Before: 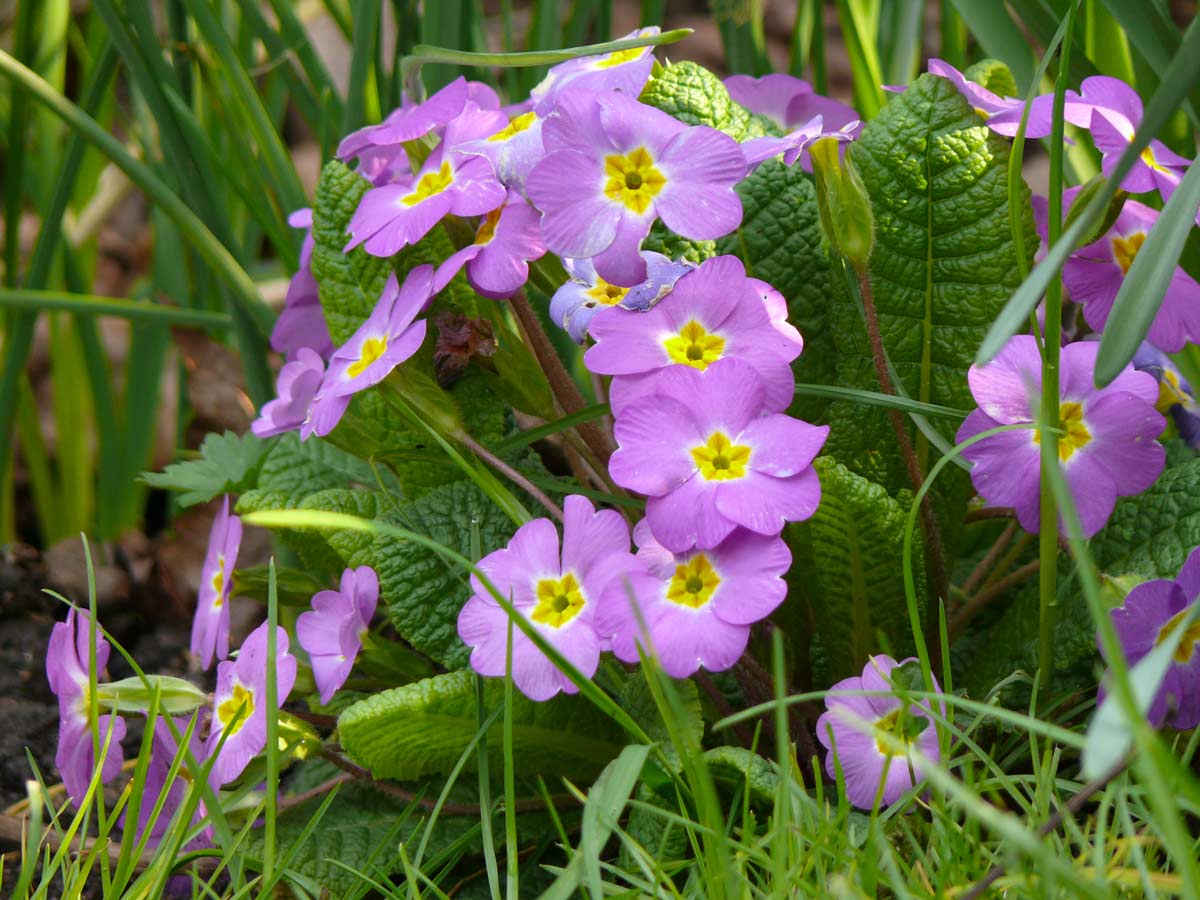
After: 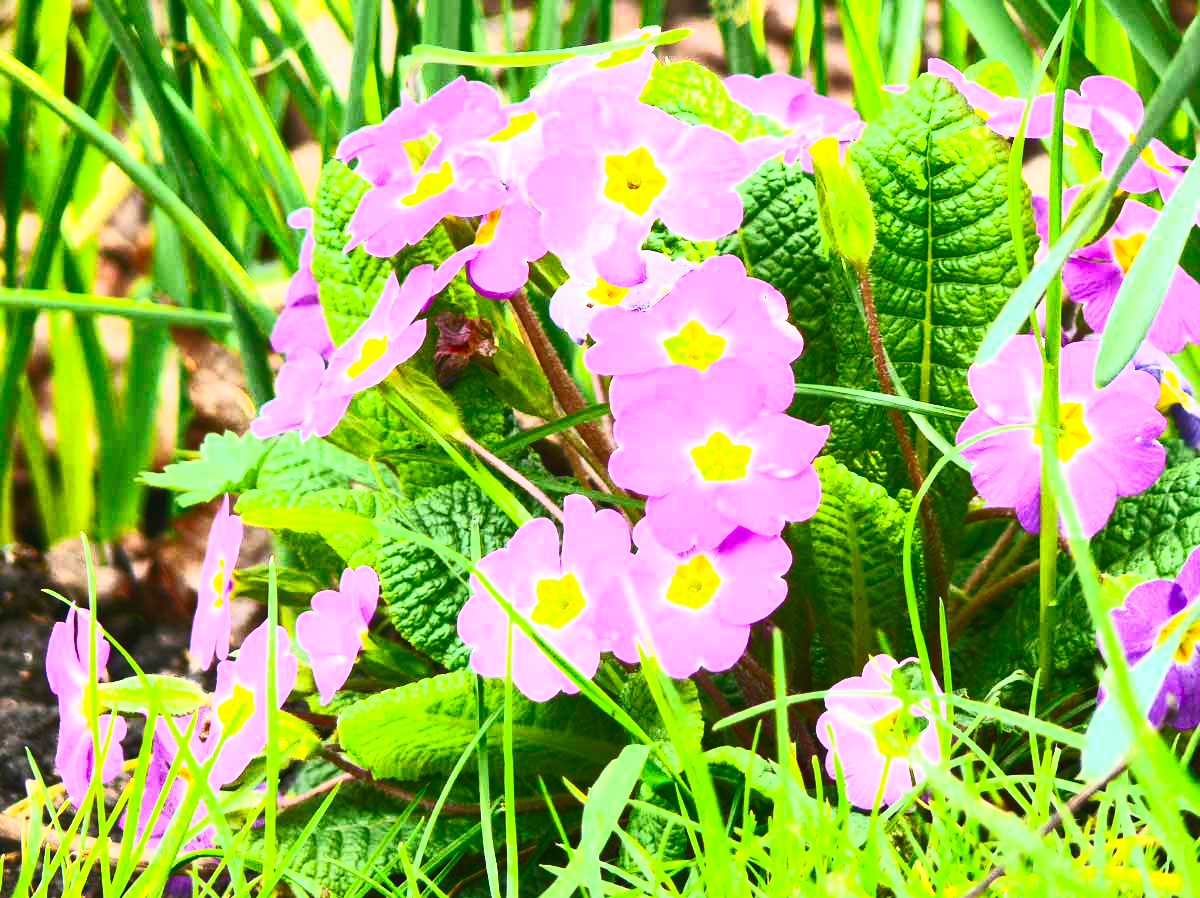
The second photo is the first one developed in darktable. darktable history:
exposure: black level correction 0, exposure 1.1 EV, compensate exposure bias true, compensate highlight preservation false
crop: top 0.05%, bottom 0.098%
contrast brightness saturation: contrast 0.83, brightness 0.59, saturation 0.59
